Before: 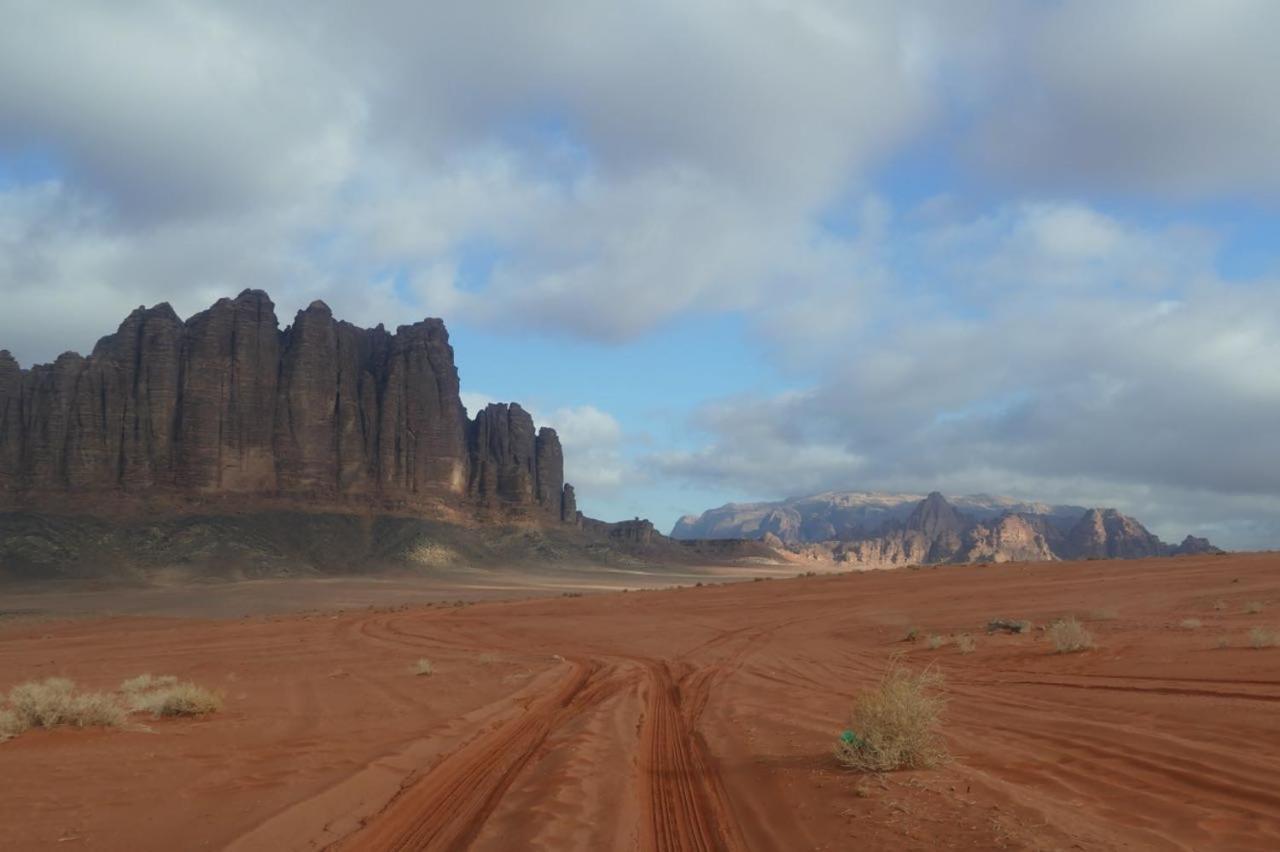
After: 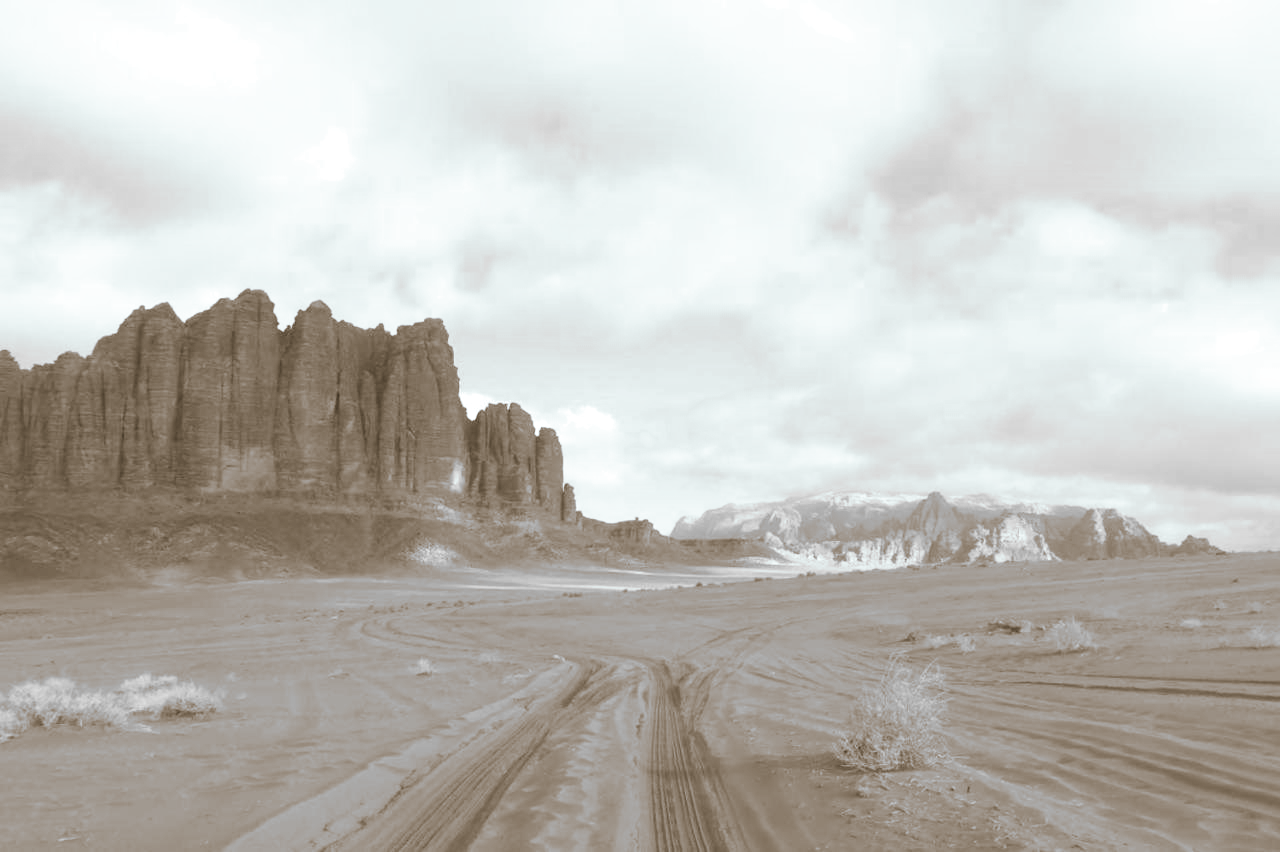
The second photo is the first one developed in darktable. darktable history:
monochrome: on, module defaults
exposure: black level correction 0.001, exposure 1.646 EV, compensate exposure bias true, compensate highlight preservation false
split-toning: shadows › hue 37.98°, highlights › hue 185.58°, balance -55.261
filmic rgb: black relative exposure -11.35 EV, white relative exposure 3.22 EV, hardness 6.76, color science v6 (2022)
